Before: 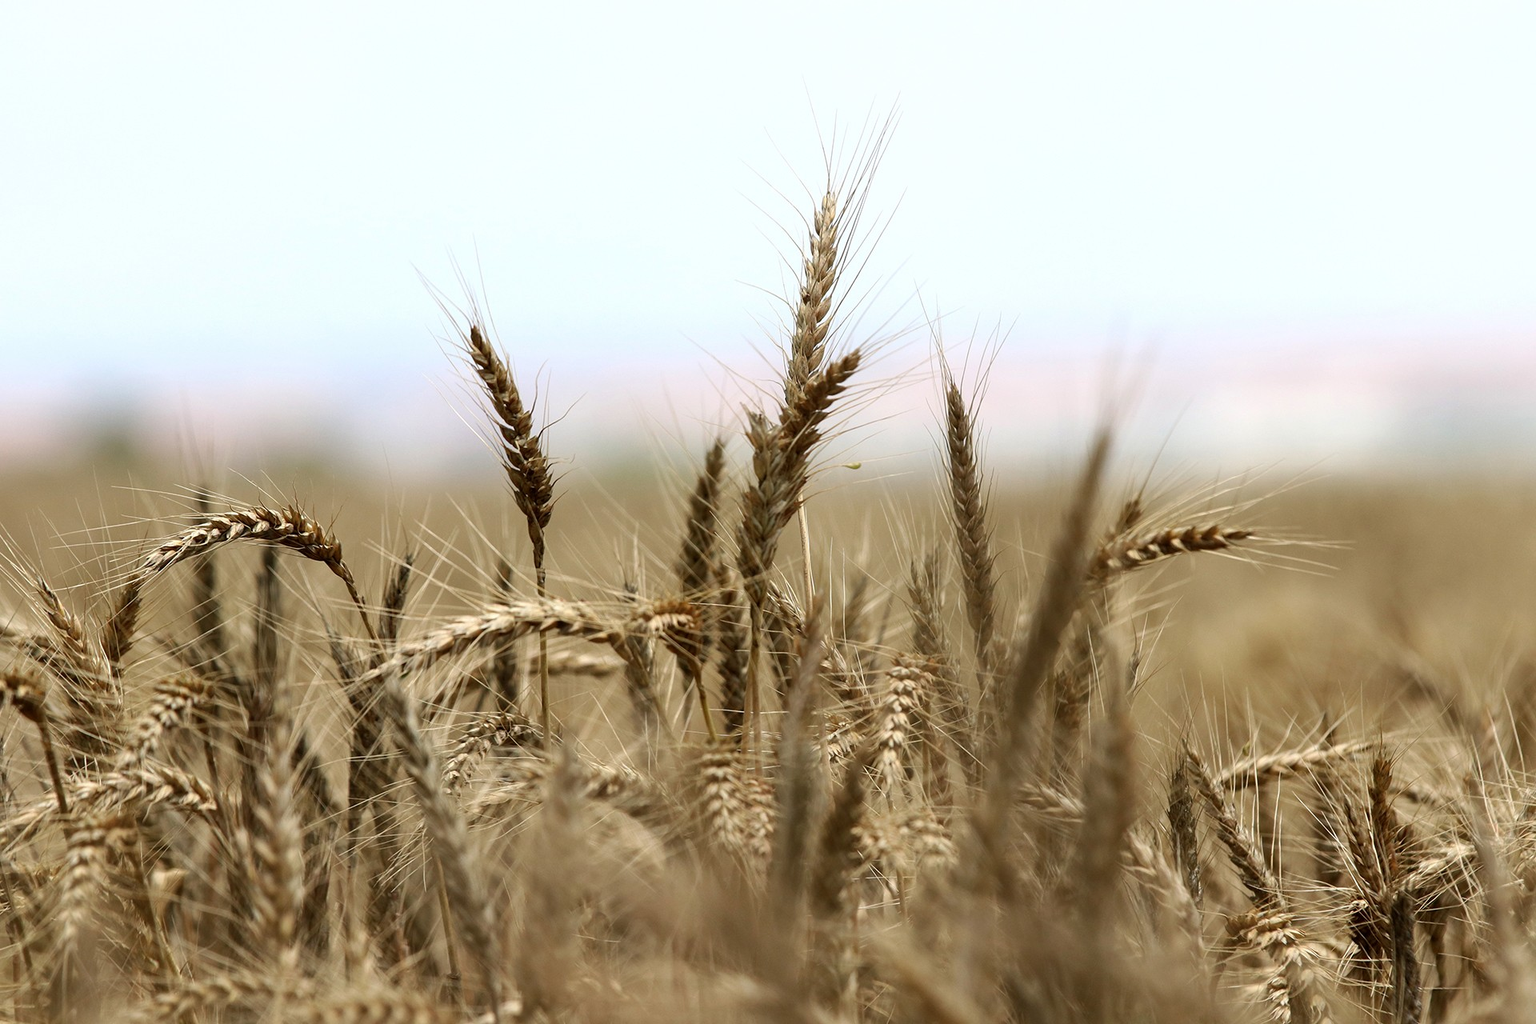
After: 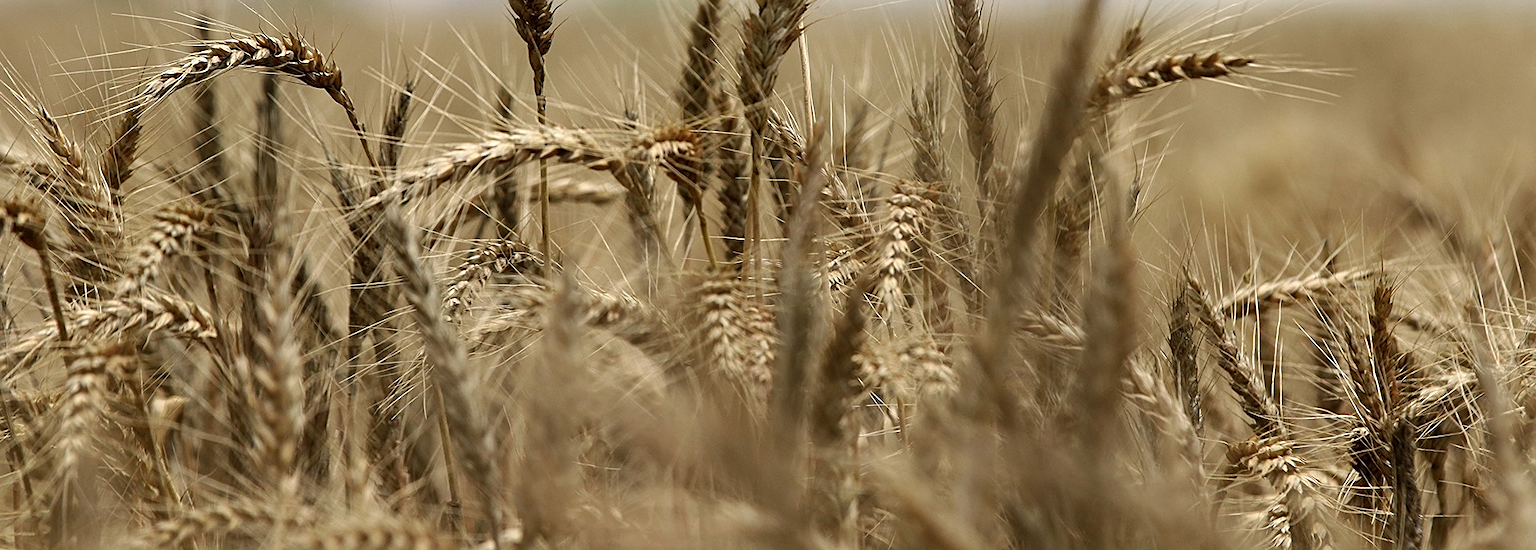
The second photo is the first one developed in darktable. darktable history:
crop and rotate: top 46.237%
sharpen: on, module defaults
